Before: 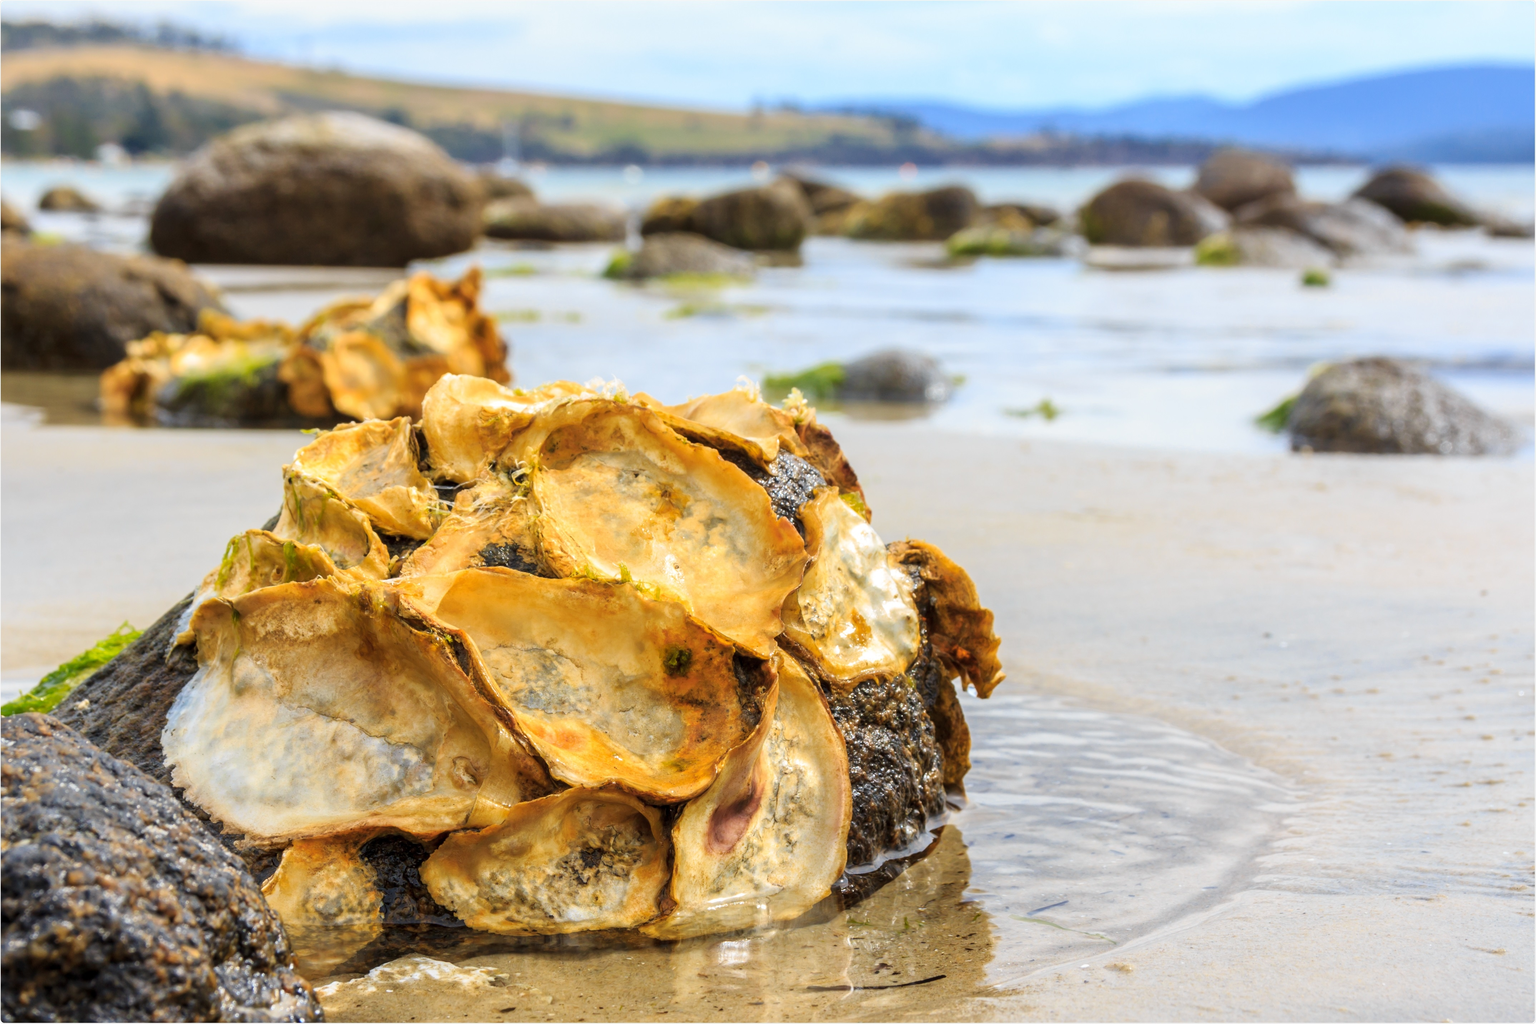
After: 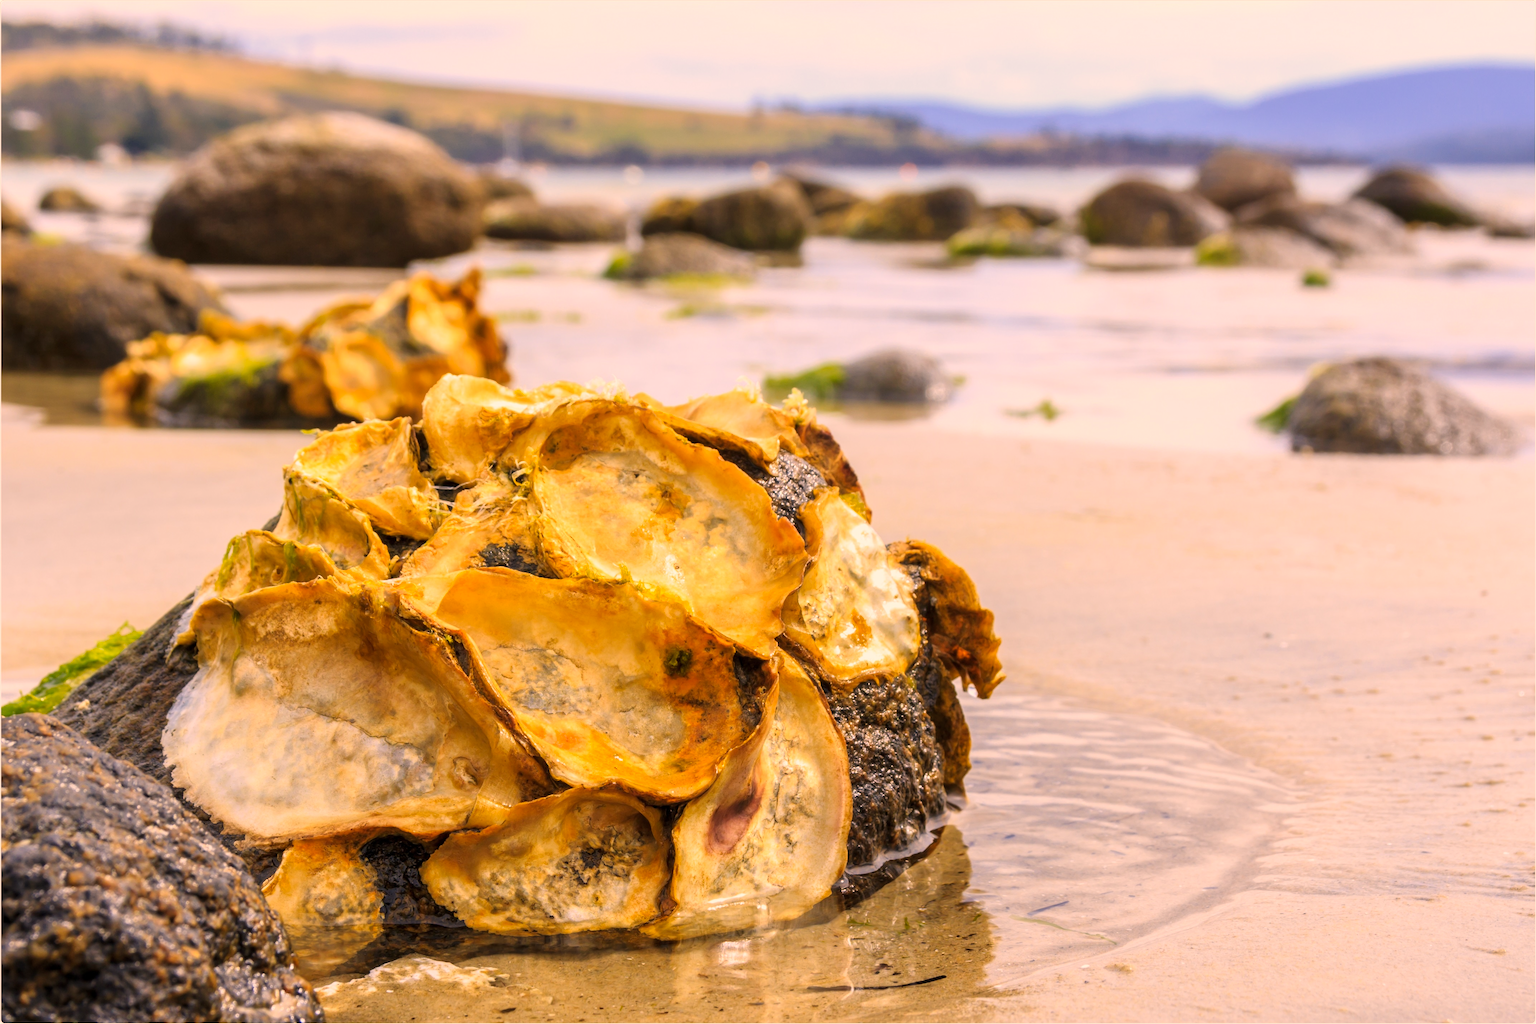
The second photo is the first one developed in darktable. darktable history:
color correction: highlights a* 17.57, highlights b* 18.81
